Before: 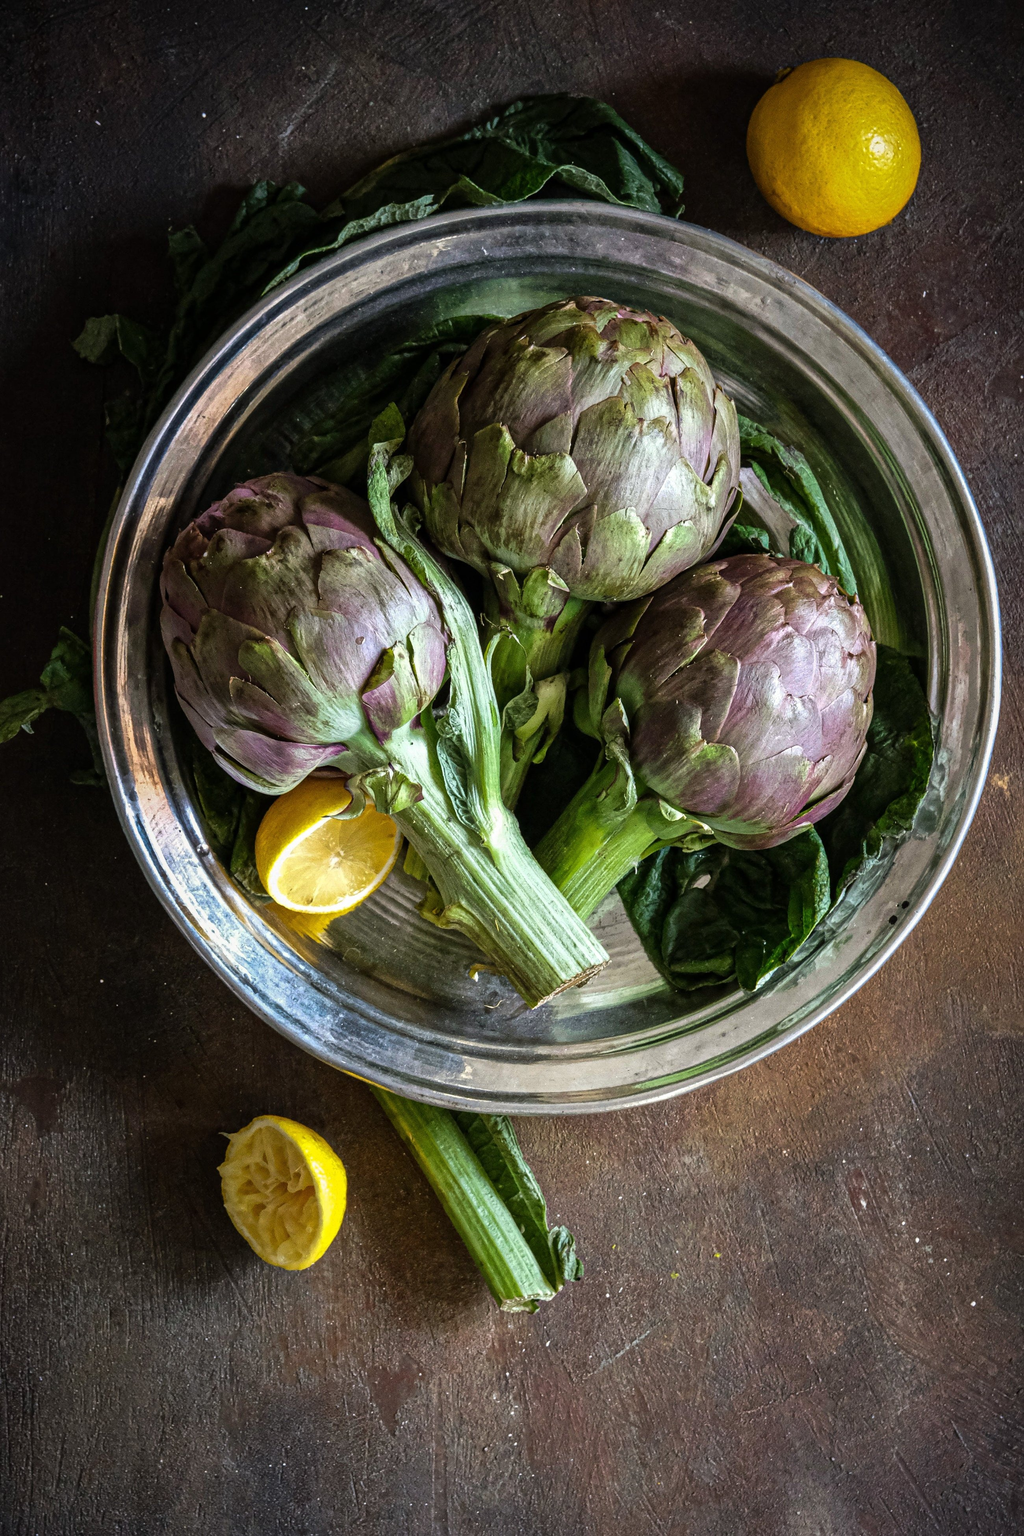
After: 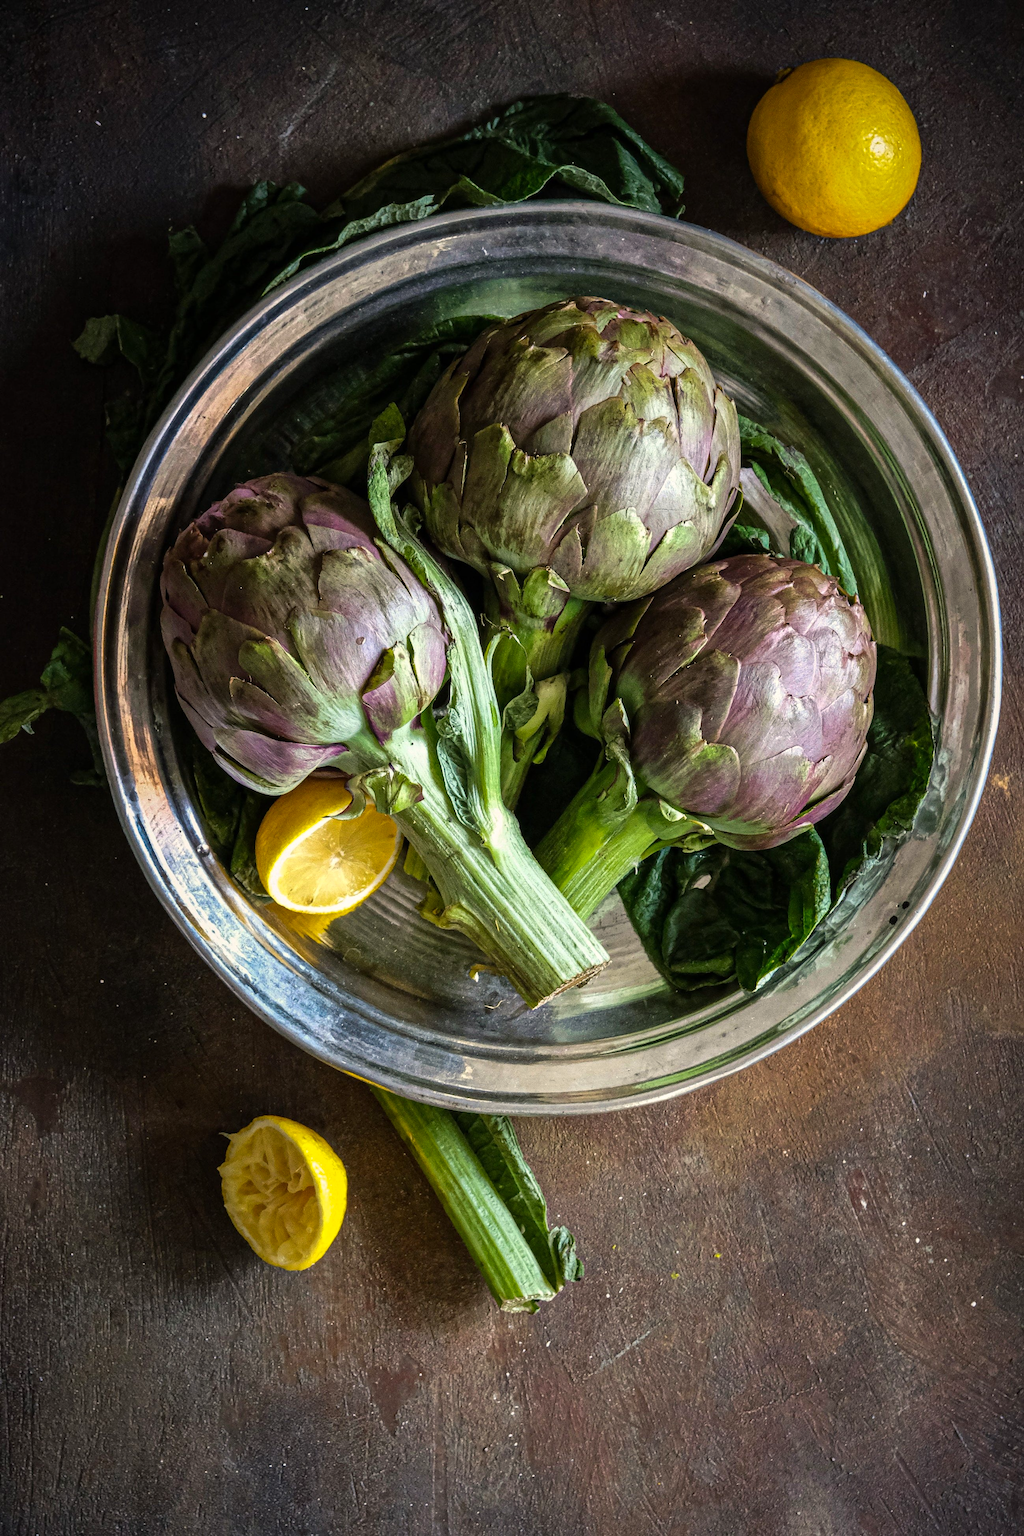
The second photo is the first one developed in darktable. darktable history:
color balance rgb: highlights gain › chroma 2.126%, highlights gain › hue 75.16°, perceptual saturation grading › global saturation 0.574%, global vibrance 20%
